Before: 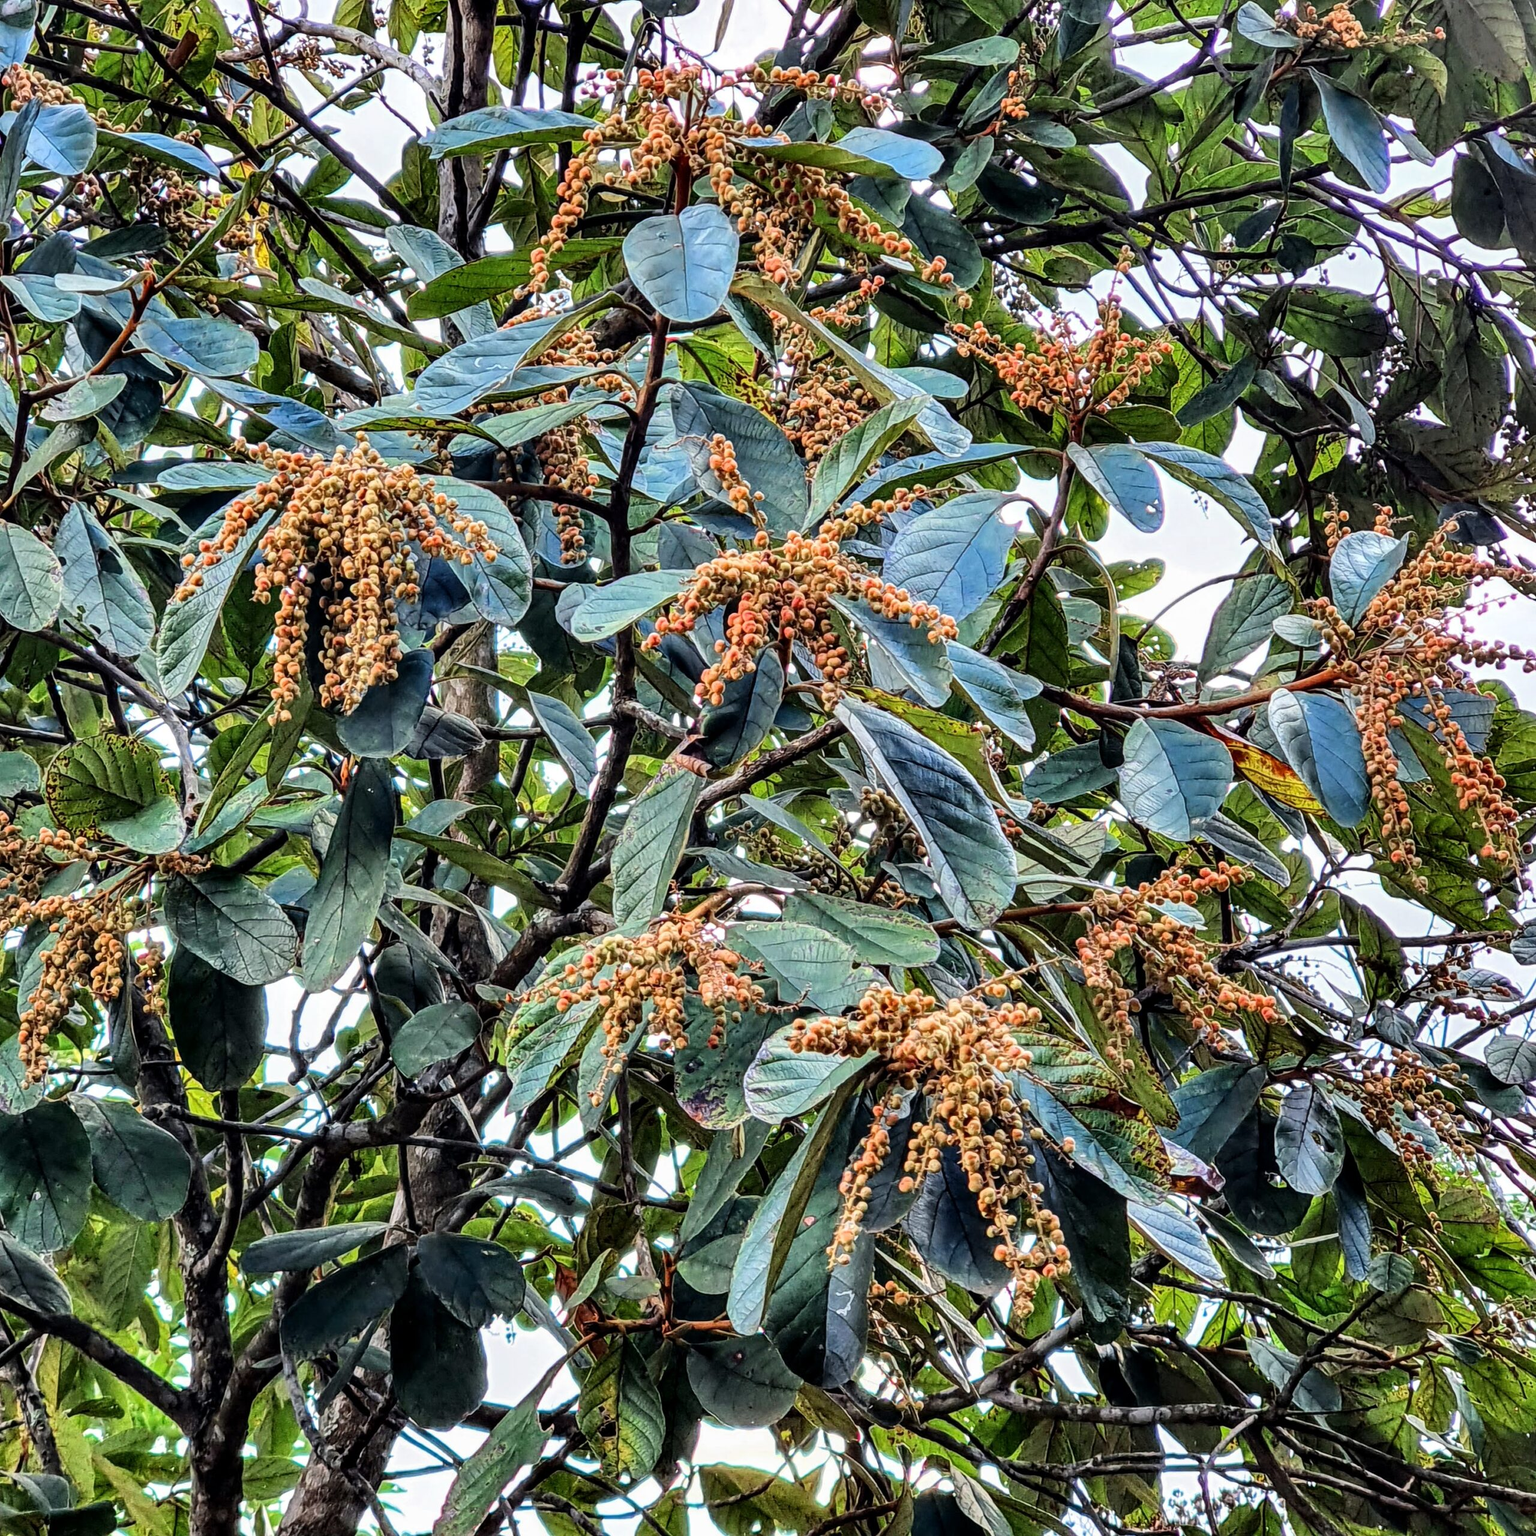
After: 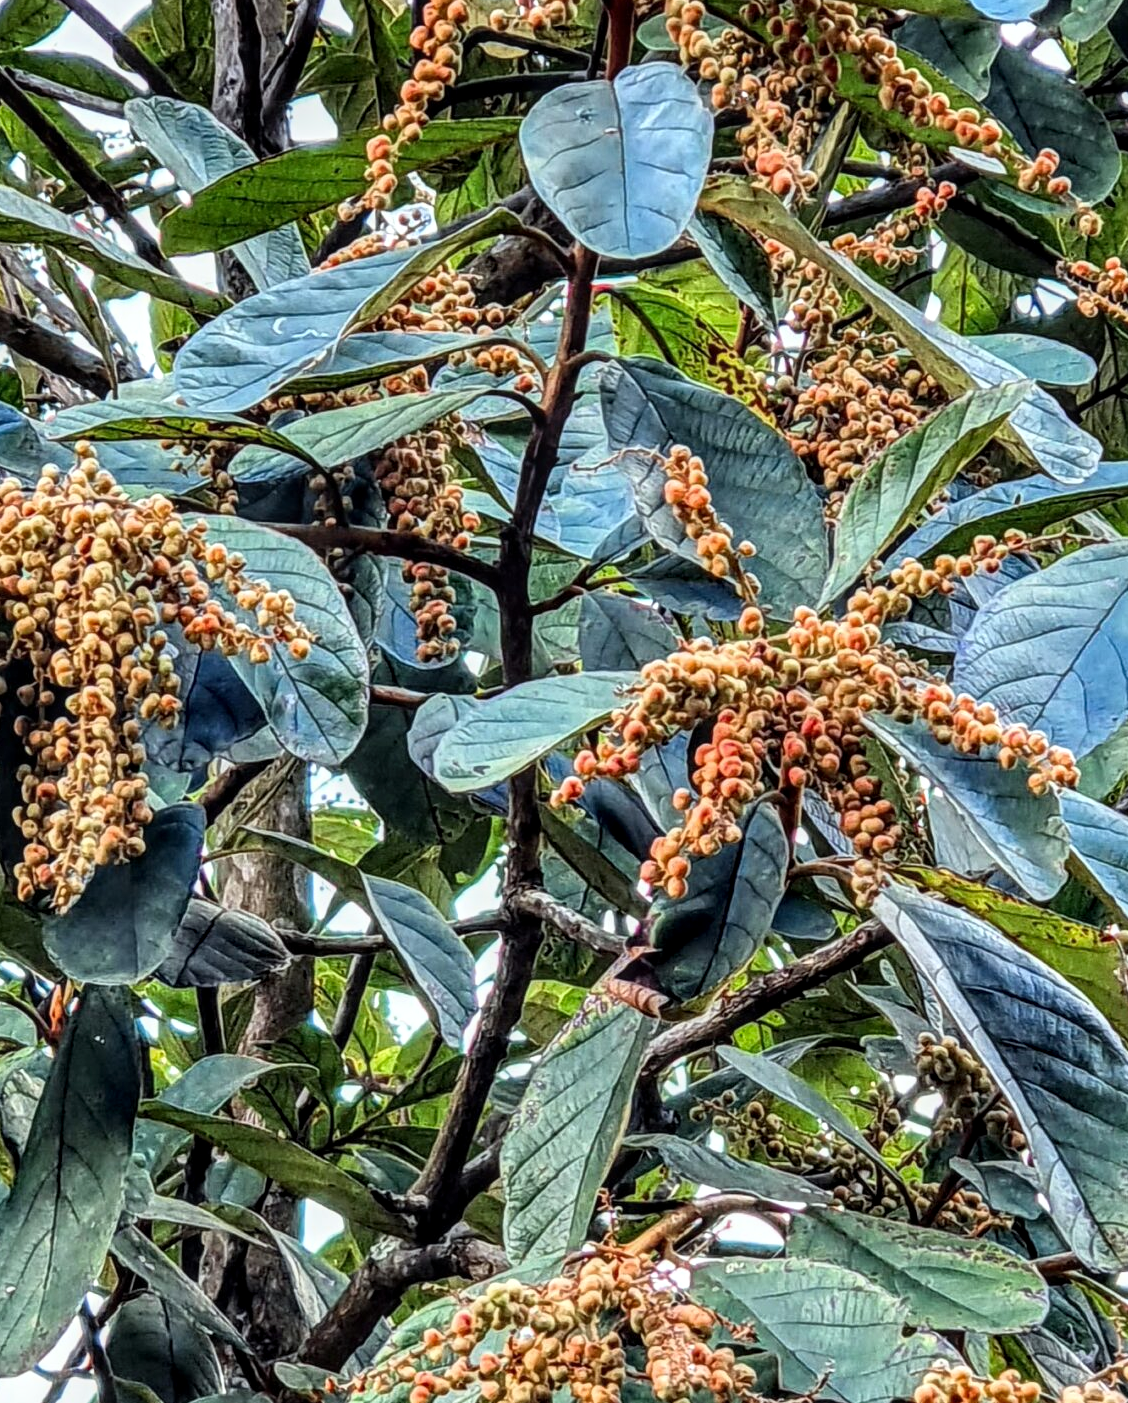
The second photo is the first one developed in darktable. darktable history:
white balance: red 0.978, blue 0.999
crop: left 20.248%, top 10.86%, right 35.675%, bottom 34.321%
local contrast: on, module defaults
levels: mode automatic, black 0.023%, white 99.97%, levels [0.062, 0.494, 0.925]
vibrance: vibrance 15%
rotate and perspective: crop left 0, crop top 0
shadows and highlights: shadows 0, highlights 40
